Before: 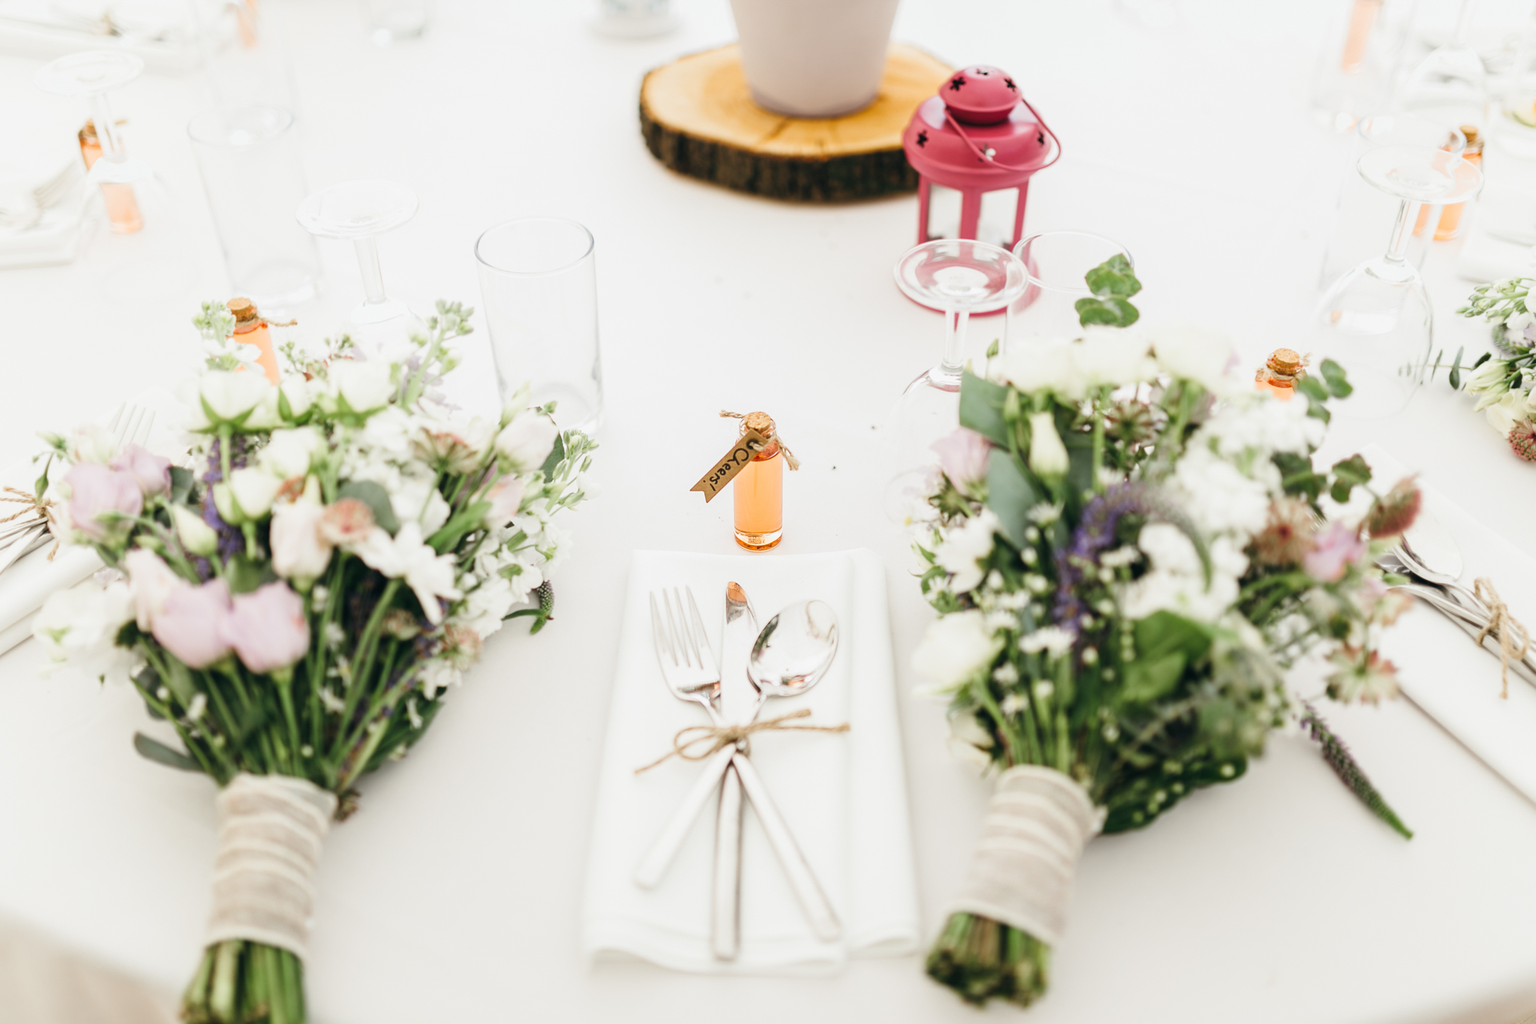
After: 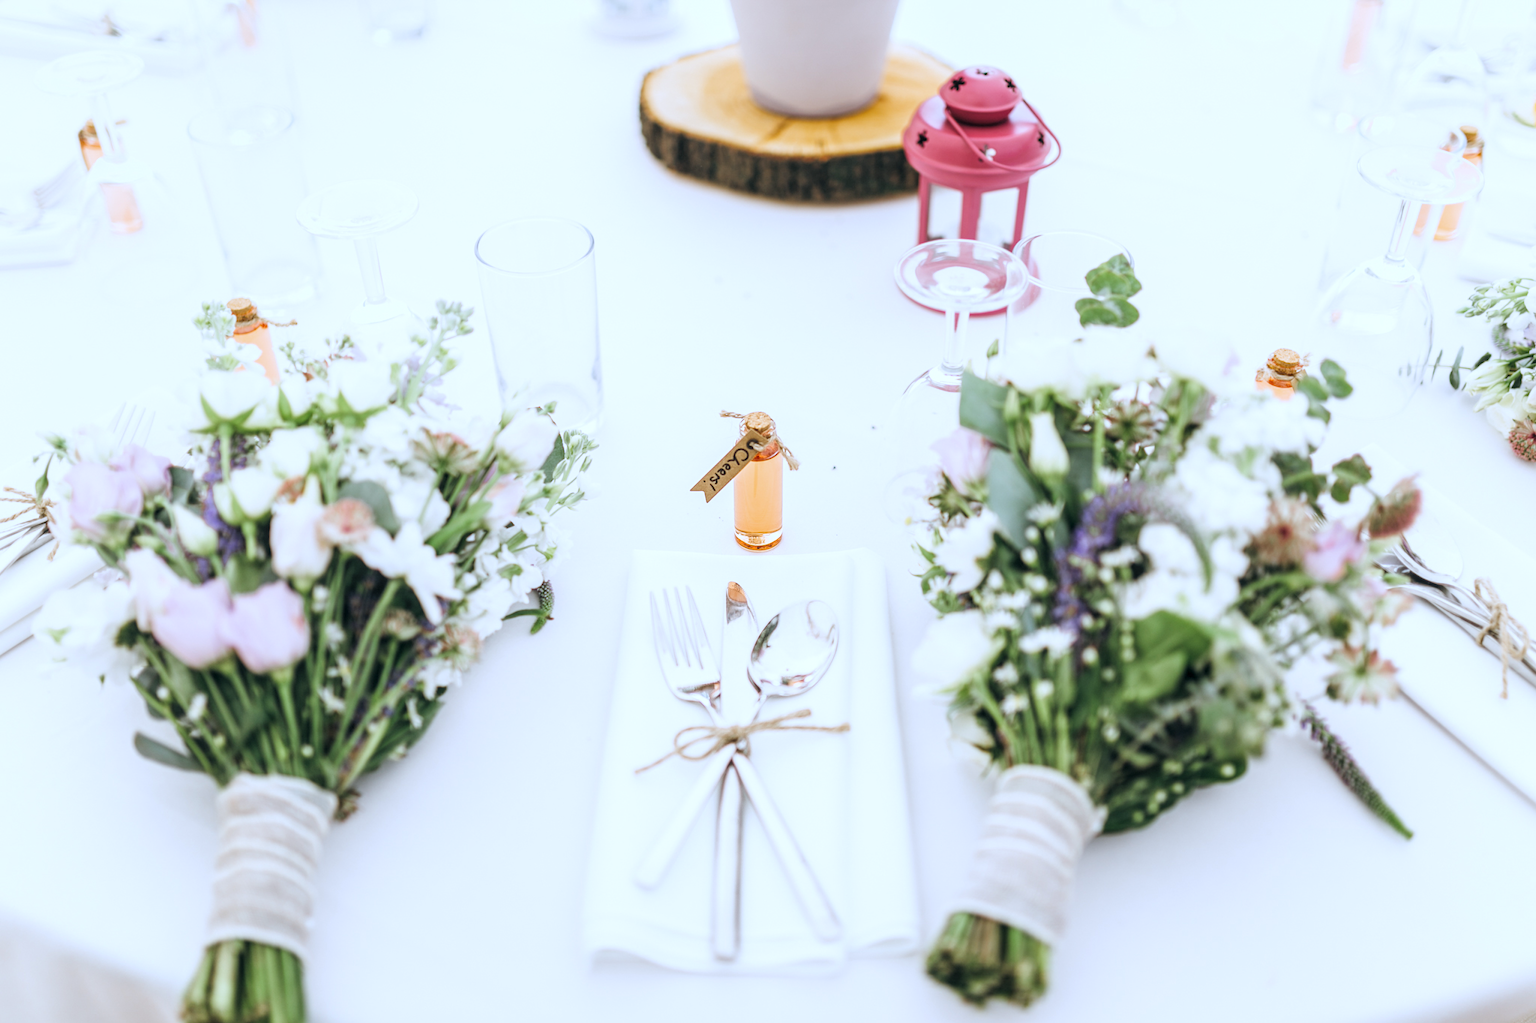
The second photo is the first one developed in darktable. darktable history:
contrast brightness saturation: brightness 0.15
white balance: red 0.948, green 1.02, blue 1.176
local contrast: detail 130%
